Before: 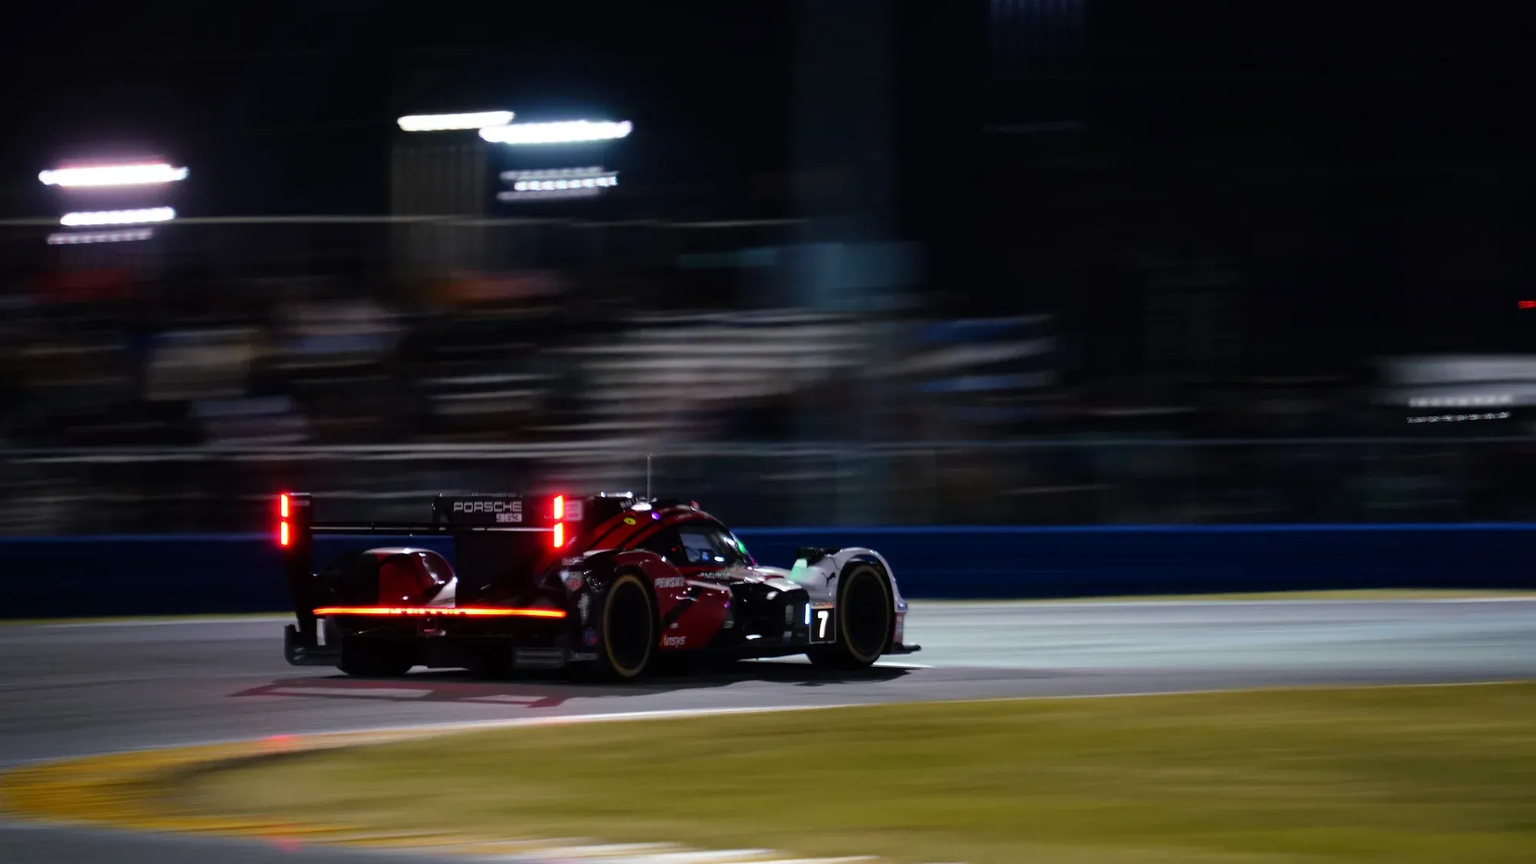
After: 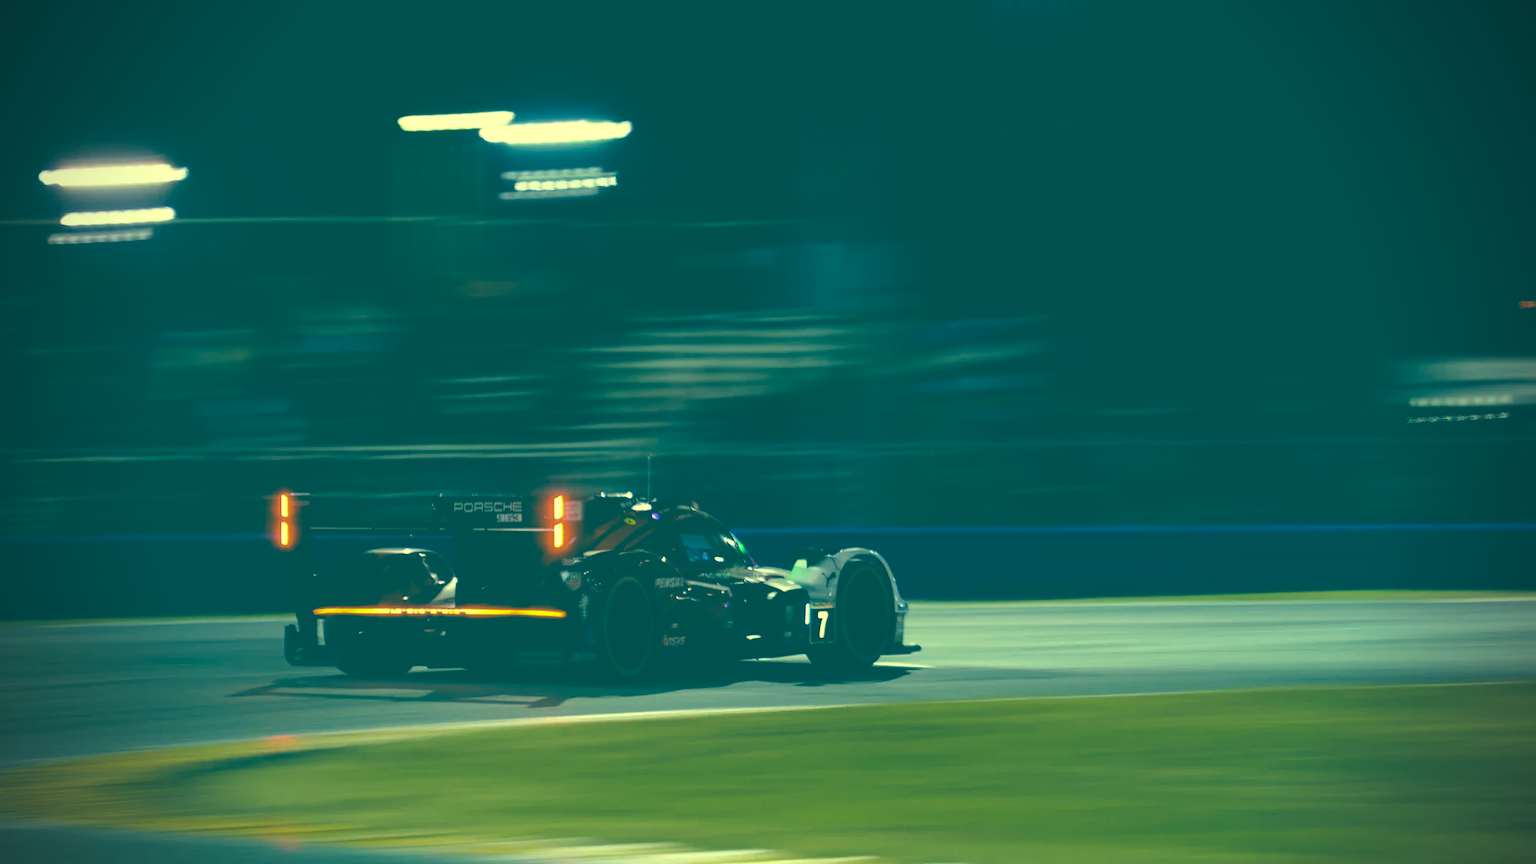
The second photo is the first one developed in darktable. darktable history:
vignetting: brightness -0.702, unbound false
levels: levels [0.016, 0.484, 0.953]
exposure: black level correction -0.06, exposure -0.049 EV, compensate highlight preservation false
color correction: highlights a* -15.79, highlights b* 39.75, shadows a* -39.87, shadows b* -26.33
